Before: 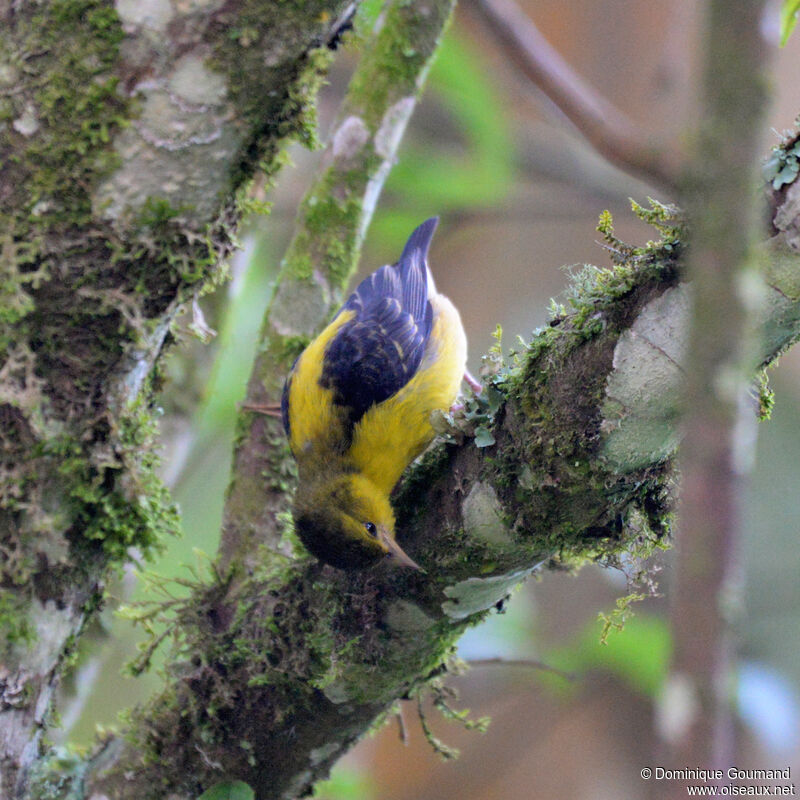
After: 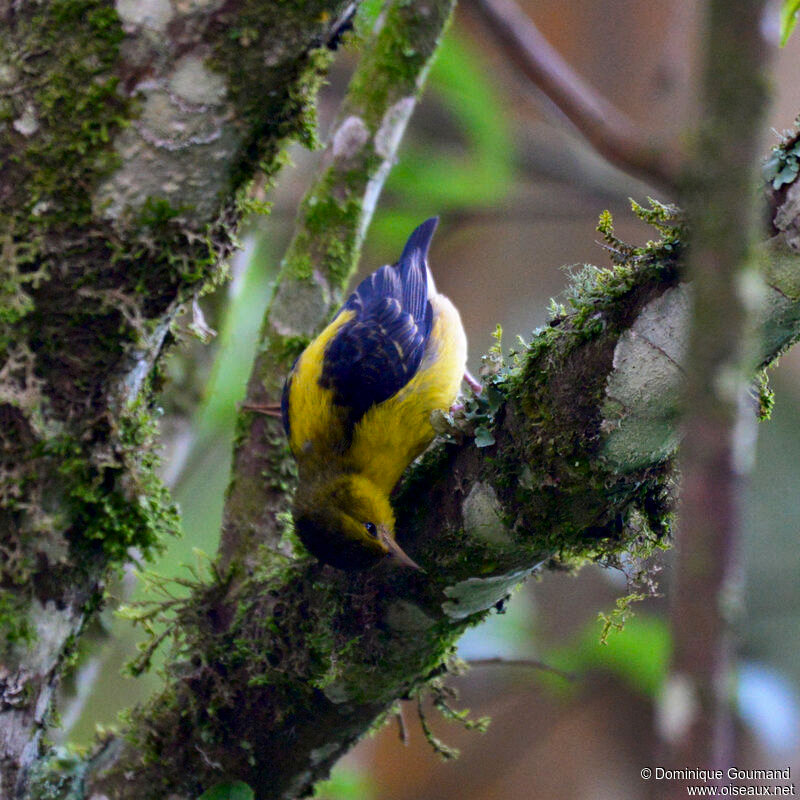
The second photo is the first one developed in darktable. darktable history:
contrast brightness saturation: contrast 0.129, brightness -0.231, saturation 0.146
